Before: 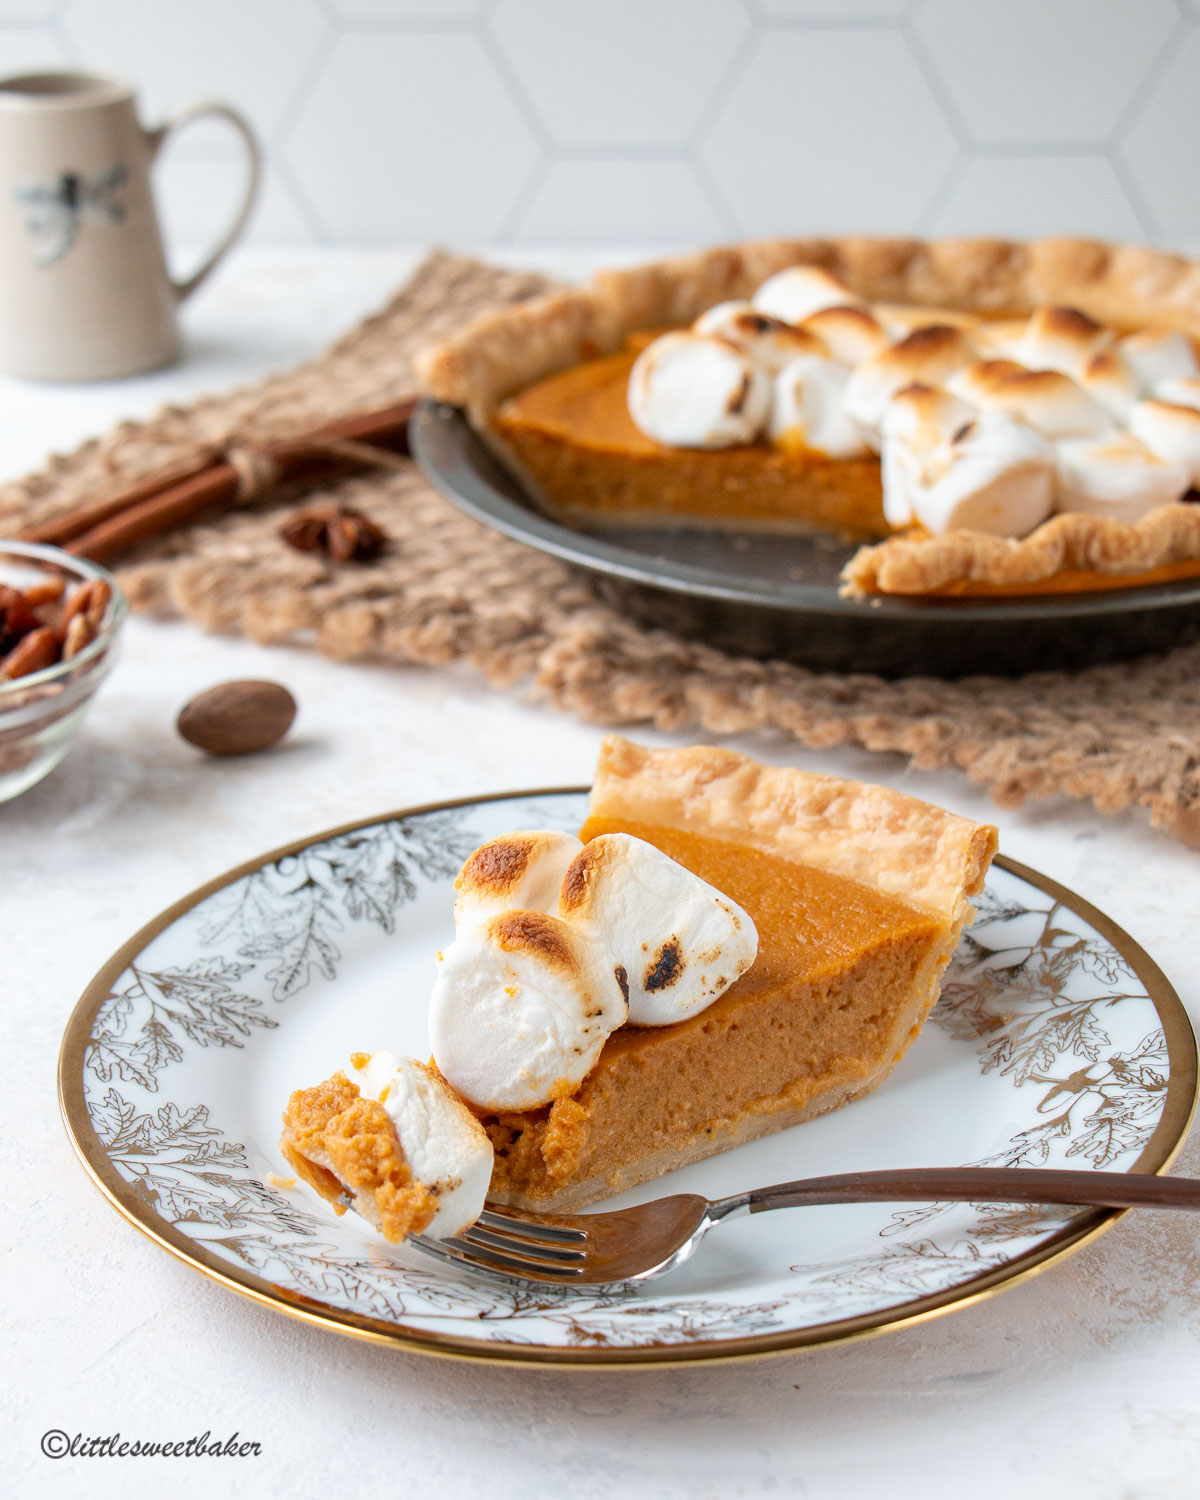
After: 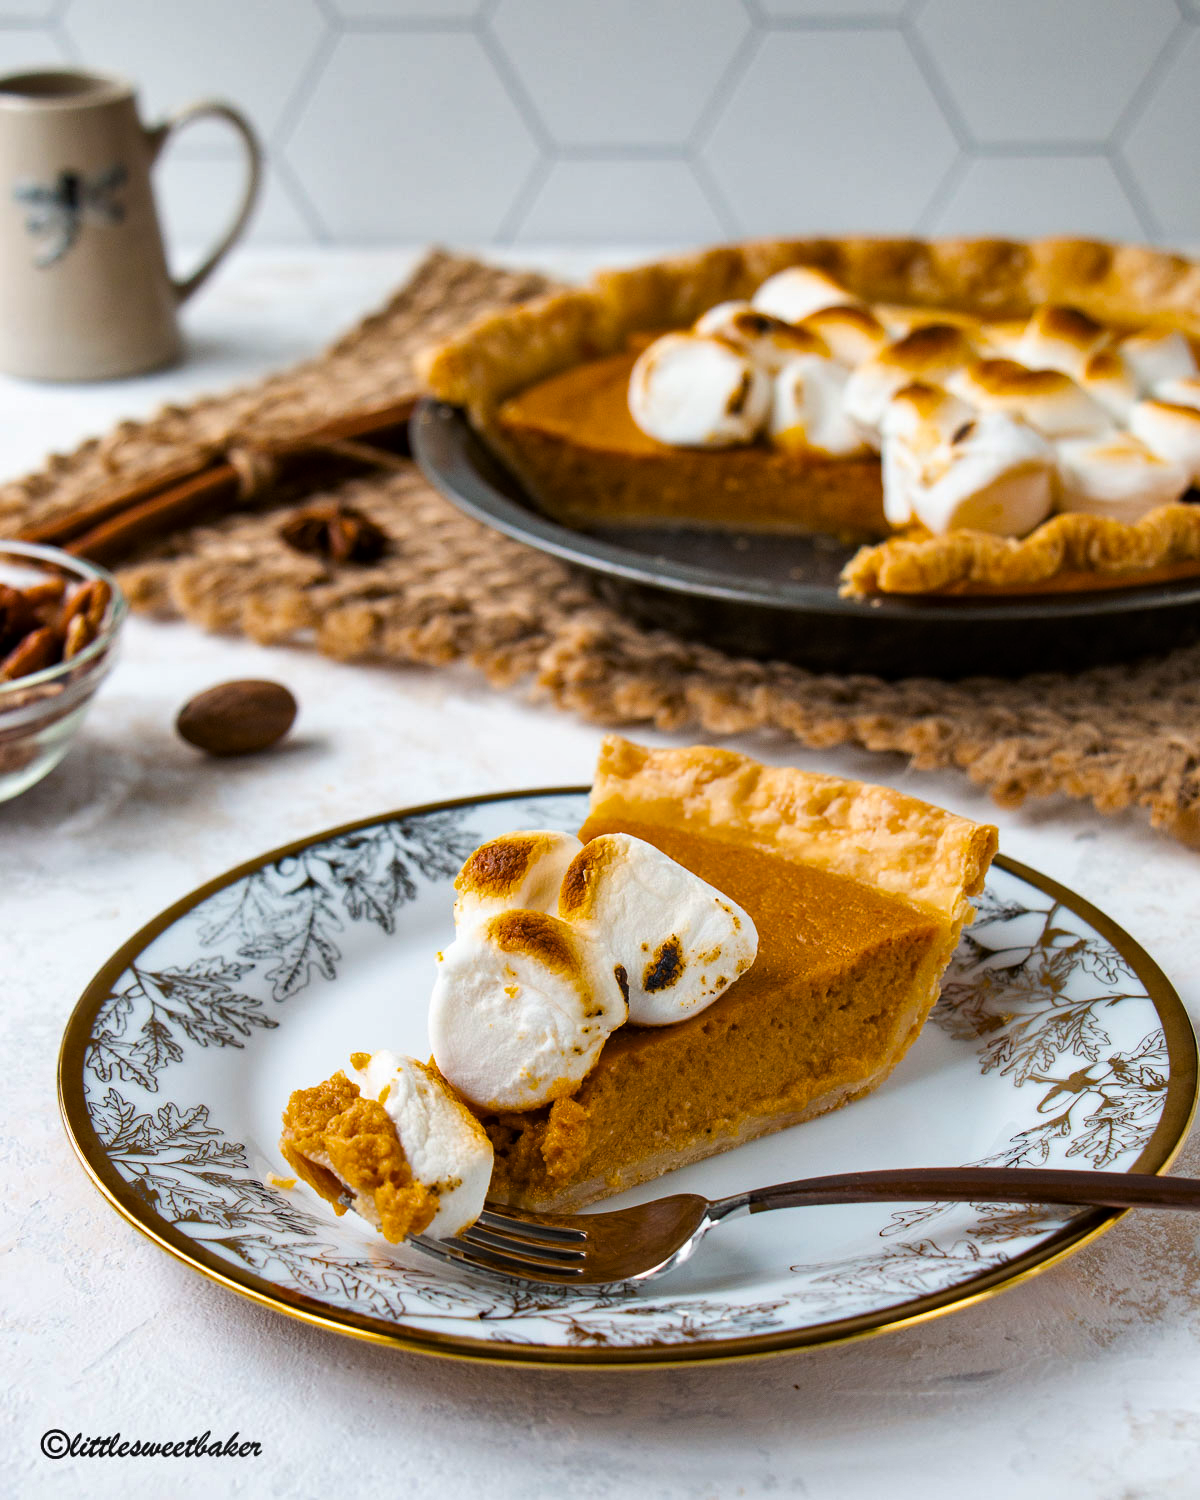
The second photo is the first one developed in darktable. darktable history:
shadows and highlights: shadows 52.42, soften with gaussian
color balance rgb: linear chroma grading › global chroma 15%, perceptual saturation grading › global saturation 30%
haze removal: compatibility mode true, adaptive false
tone curve: curves: ch0 [(0, 0) (0.153, 0.056) (1, 1)], color space Lab, linked channels, preserve colors none
